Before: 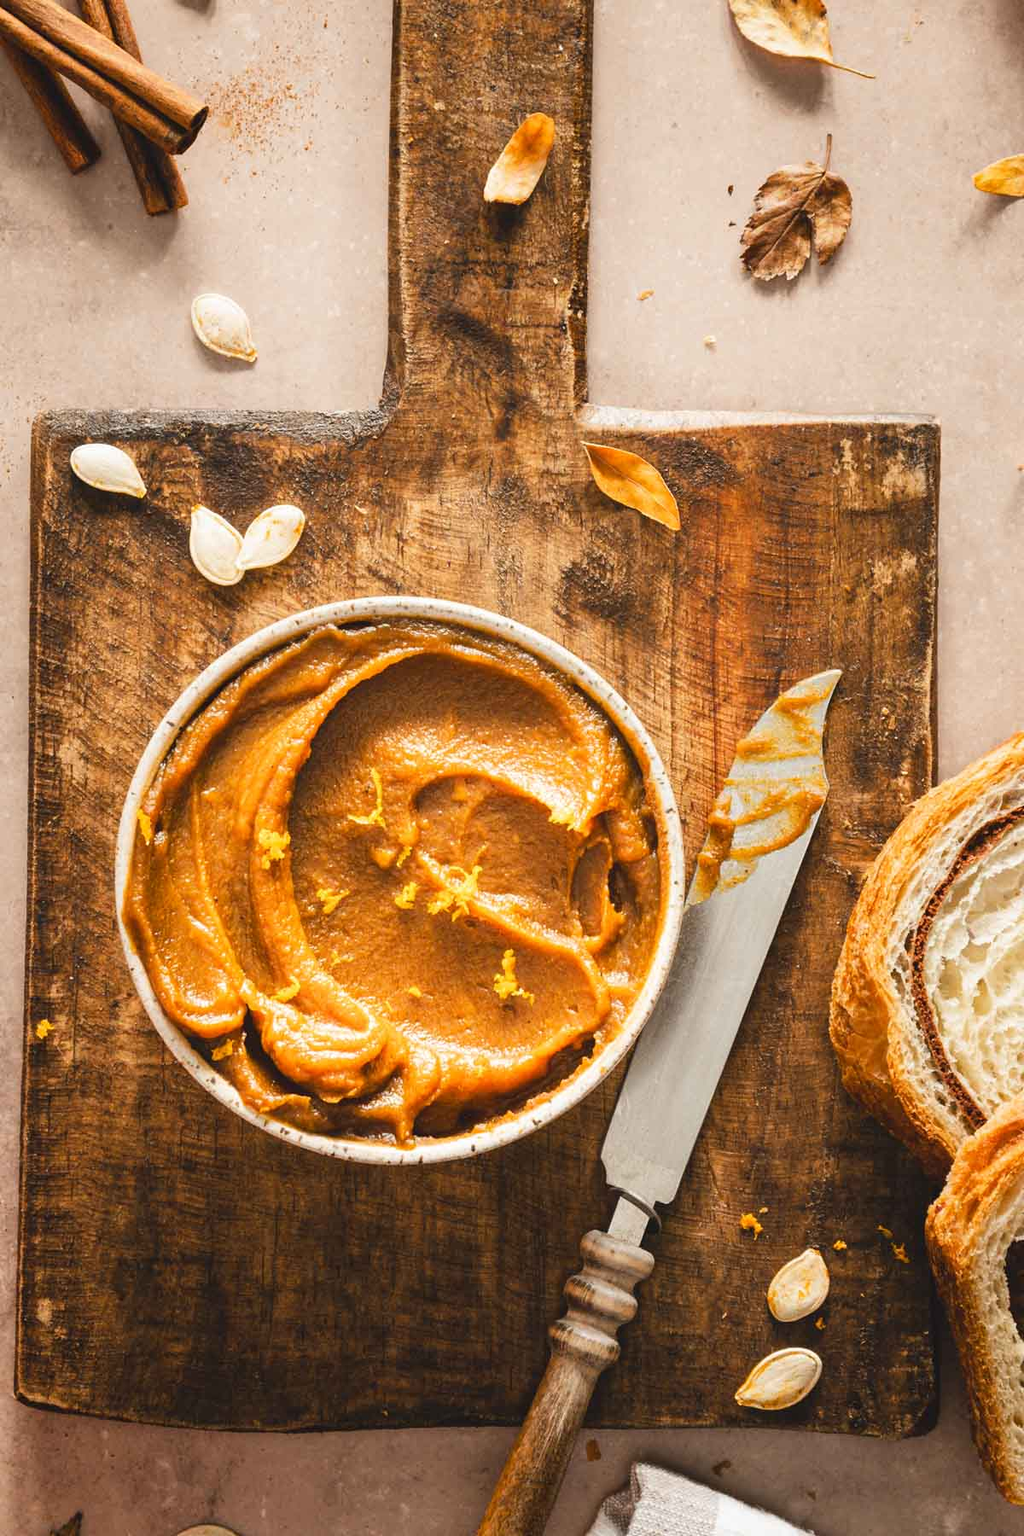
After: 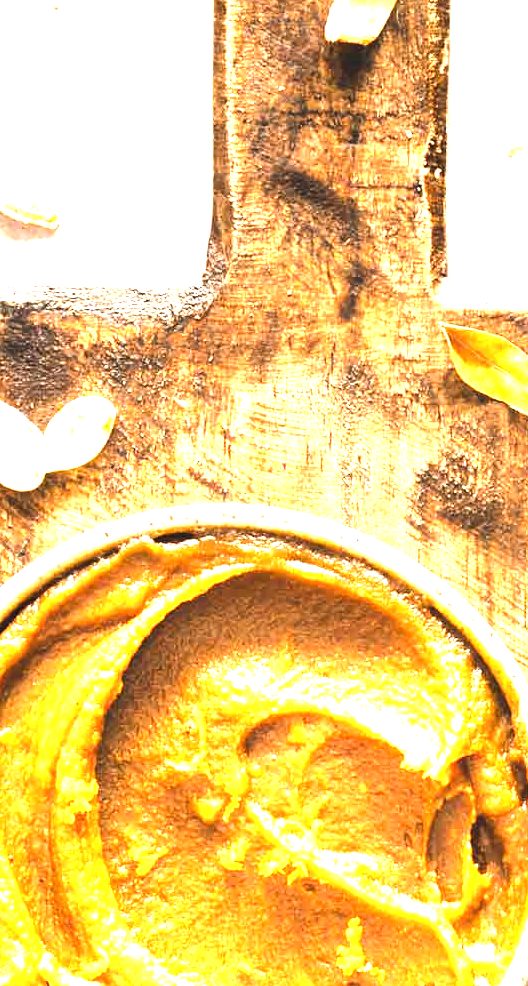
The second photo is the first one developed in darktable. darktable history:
tone equalizer: -8 EV -0.75 EV, -7 EV -0.7 EV, -6 EV -0.6 EV, -5 EV -0.4 EV, -3 EV 0.4 EV, -2 EV 0.6 EV, -1 EV 0.7 EV, +0 EV 0.75 EV, edges refinement/feathering 500, mask exposure compensation -1.57 EV, preserve details no
exposure: black level correction 0, exposure 1.3 EV, compensate highlight preservation false
crop: left 20.248%, top 10.86%, right 35.675%, bottom 34.321%
color balance: contrast -0.5%
local contrast: mode bilateral grid, contrast 15, coarseness 36, detail 105%, midtone range 0.2
